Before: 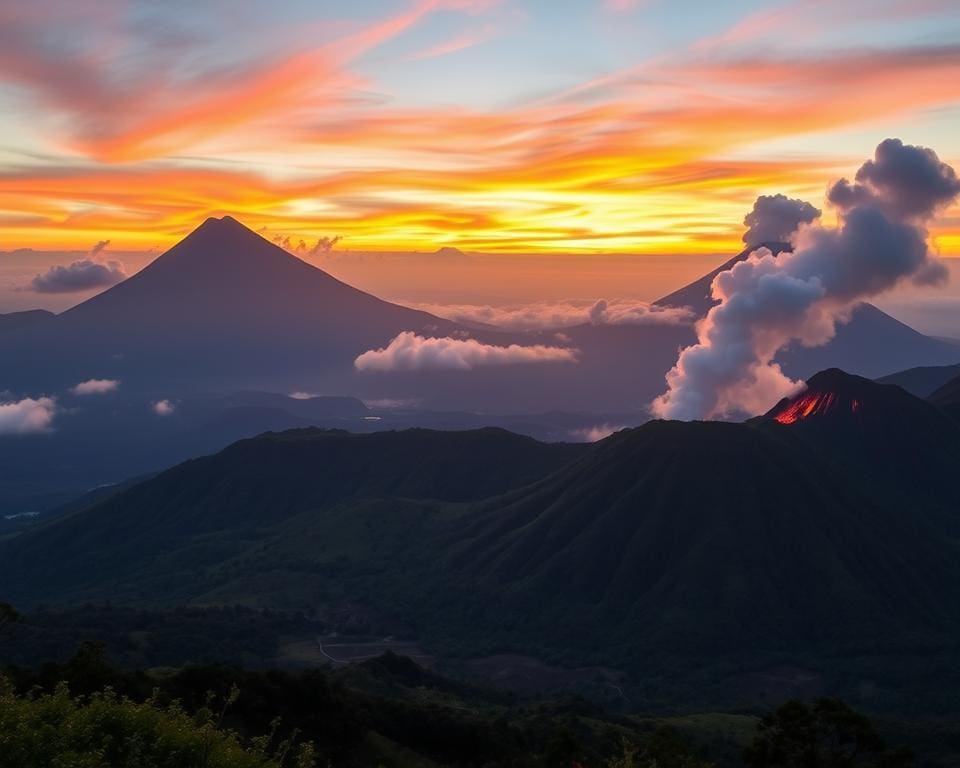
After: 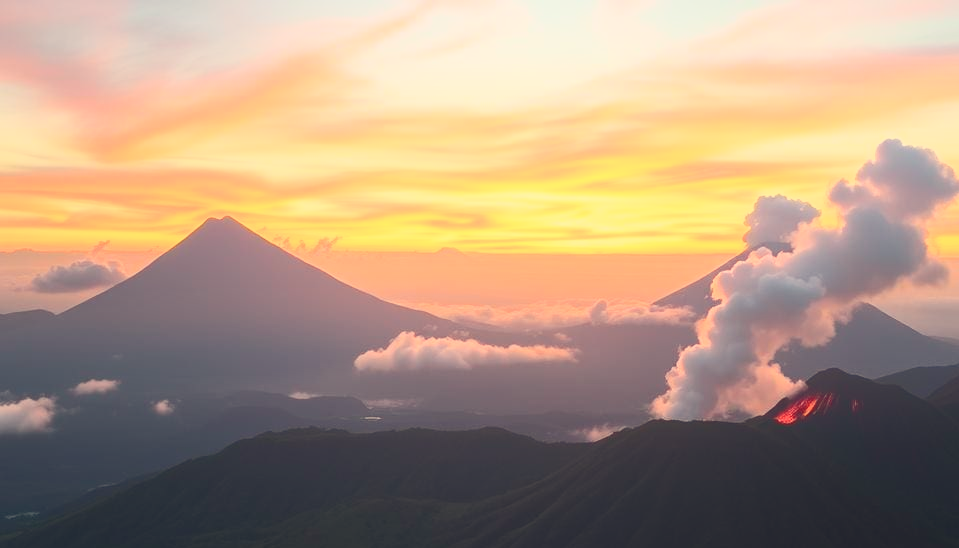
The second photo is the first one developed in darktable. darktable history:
white balance: red 1.08, blue 0.791
color balance rgb: perceptual saturation grading › global saturation -27.94%, hue shift -2.27°, contrast -21.26%
bloom: size 40%
crop: bottom 28.576%
tone curve: curves: ch0 [(0, 0.031) (0.145, 0.106) (0.319, 0.269) (0.495, 0.544) (0.707, 0.833) (0.859, 0.931) (1, 0.967)]; ch1 [(0, 0) (0.279, 0.218) (0.424, 0.411) (0.495, 0.504) (0.538, 0.55) (0.578, 0.595) (0.707, 0.778) (1, 1)]; ch2 [(0, 0) (0.125, 0.089) (0.353, 0.329) (0.436, 0.432) (0.552, 0.554) (0.615, 0.674) (1, 1)], color space Lab, independent channels, preserve colors none
